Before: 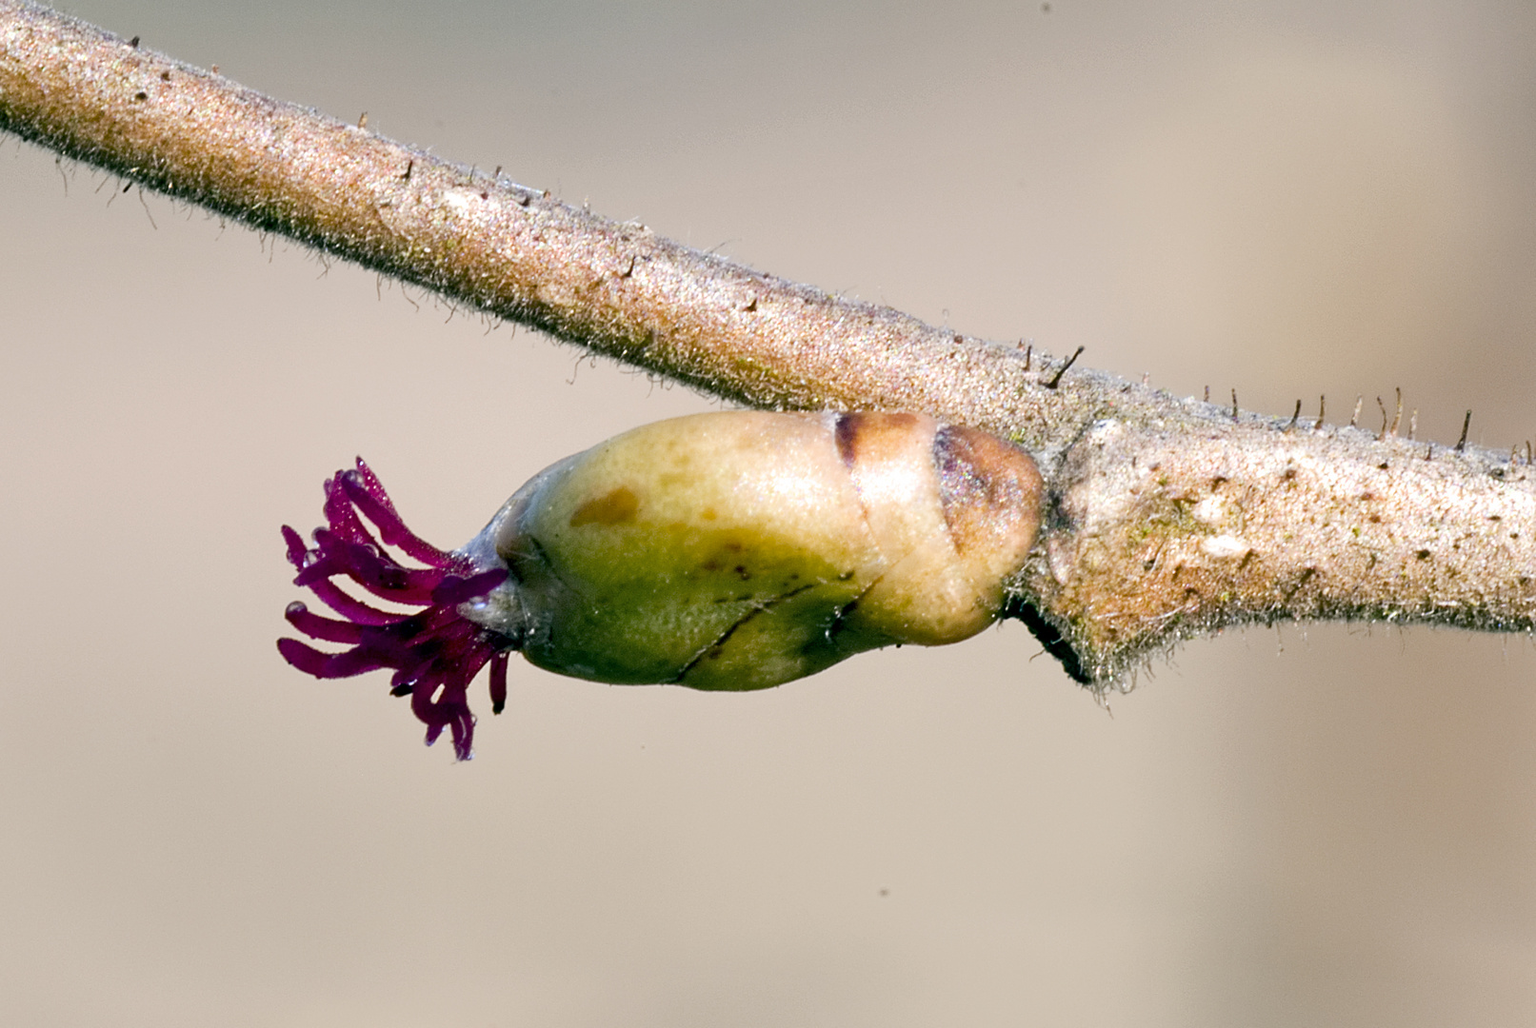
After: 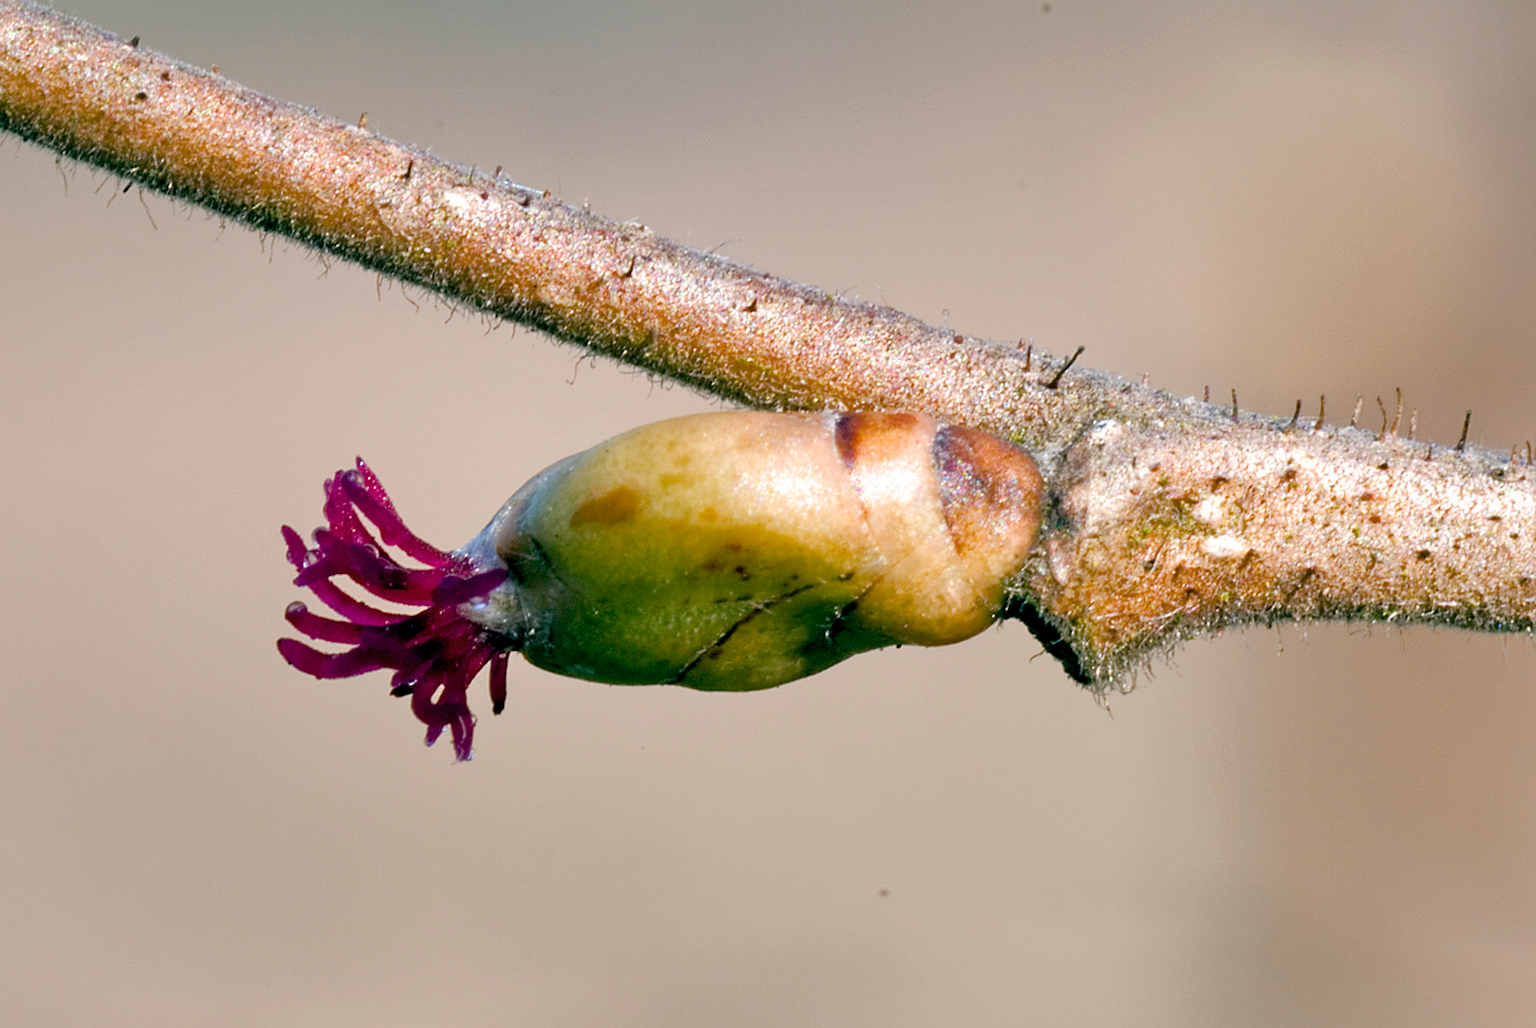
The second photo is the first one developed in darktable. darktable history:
shadows and highlights: shadows 30
color balance rgb: shadows fall-off 101%, linear chroma grading › mid-tones 7.63%, perceptual saturation grading › mid-tones 11.68%, mask middle-gray fulcrum 22.45%, global vibrance 10.11%, saturation formula JzAzBz (2021)
